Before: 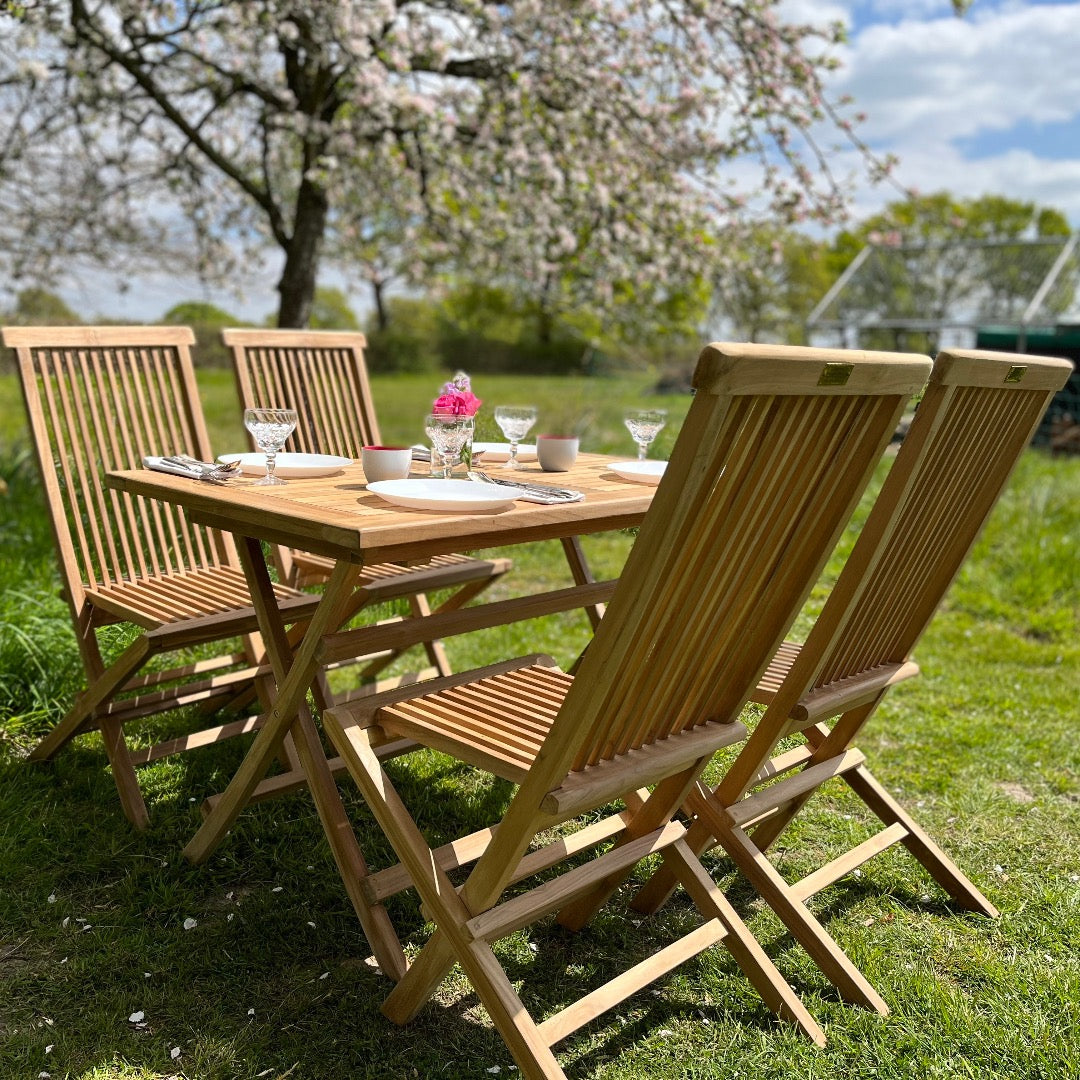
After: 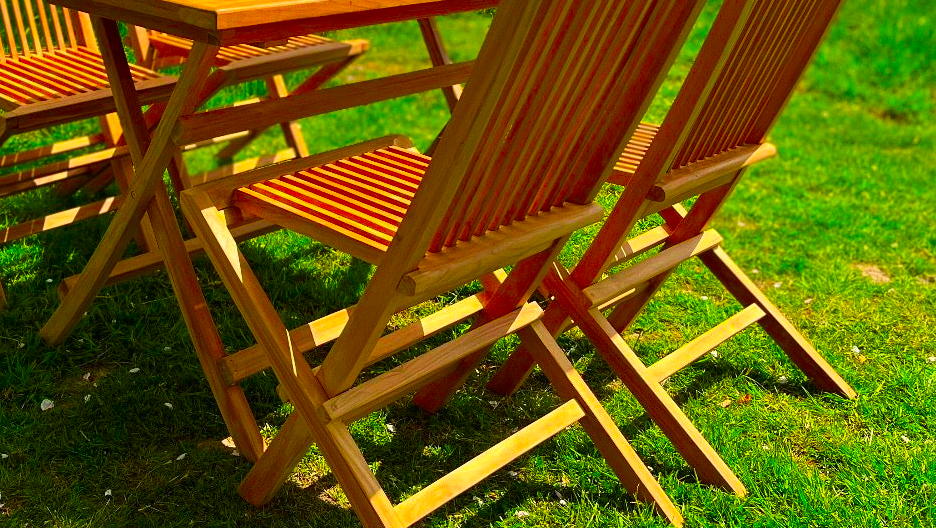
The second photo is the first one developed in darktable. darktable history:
color correction: saturation 3
exposure: black level correction 0, compensate exposure bias true, compensate highlight preservation false
crop and rotate: left 13.306%, top 48.129%, bottom 2.928%
